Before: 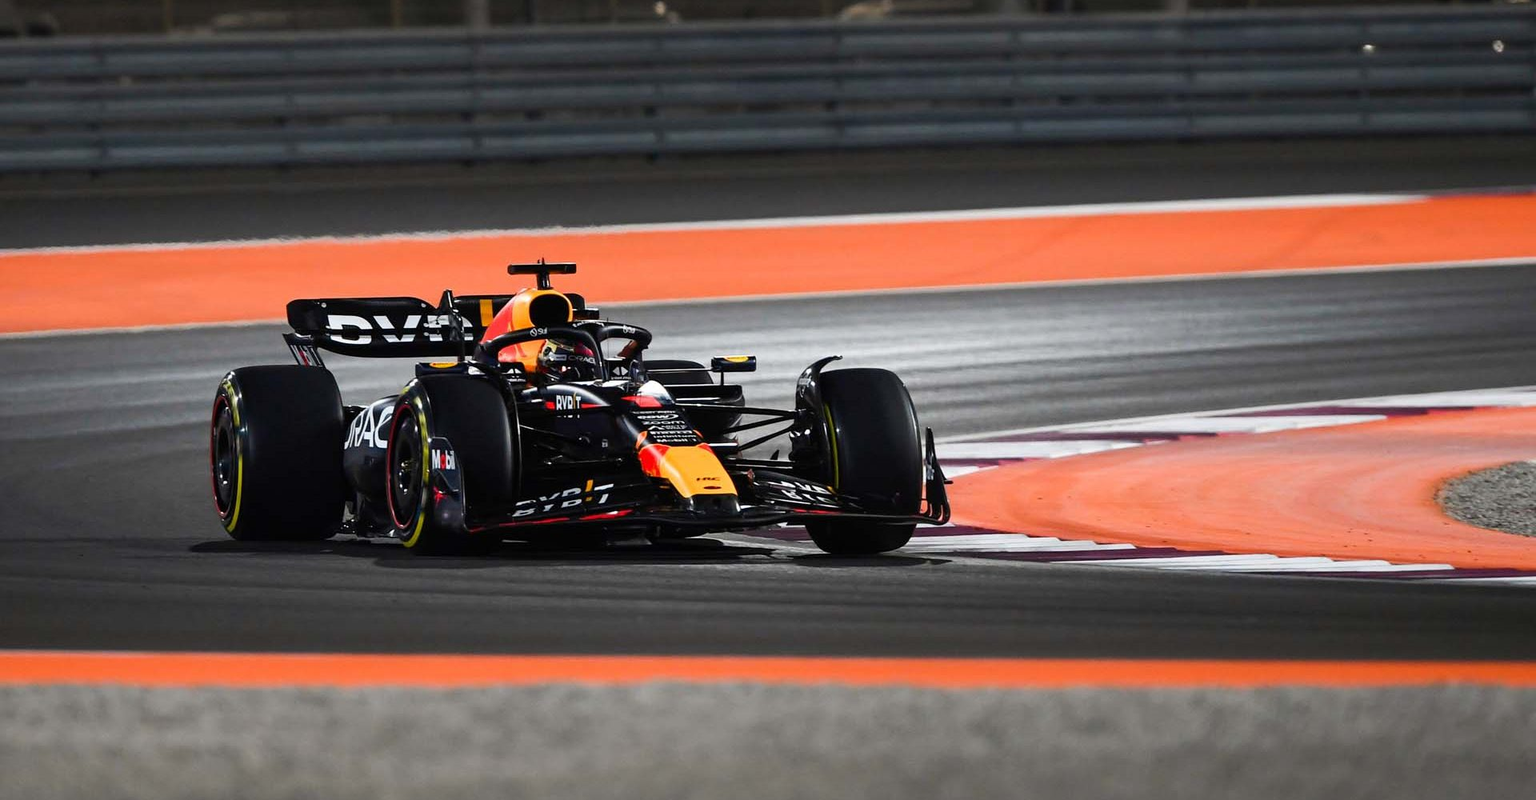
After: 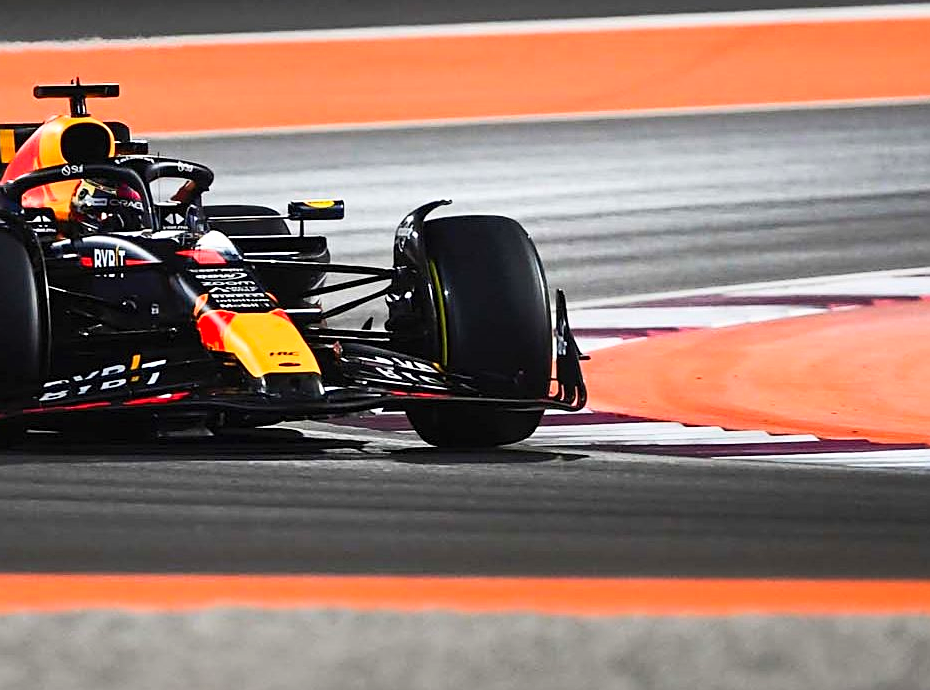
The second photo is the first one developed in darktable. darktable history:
contrast brightness saturation: contrast 0.199, brightness 0.17, saturation 0.23
sharpen: on, module defaults
crop: left 31.319%, top 24.591%, right 20.241%, bottom 6.367%
